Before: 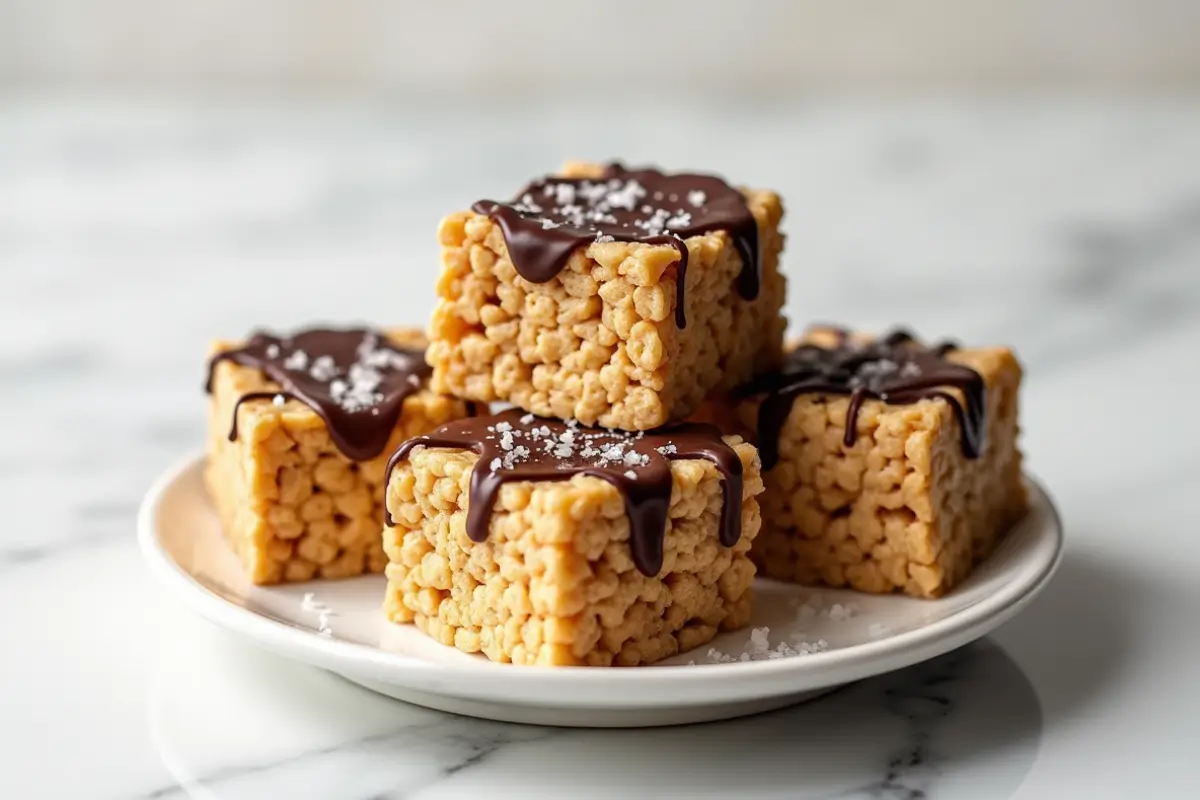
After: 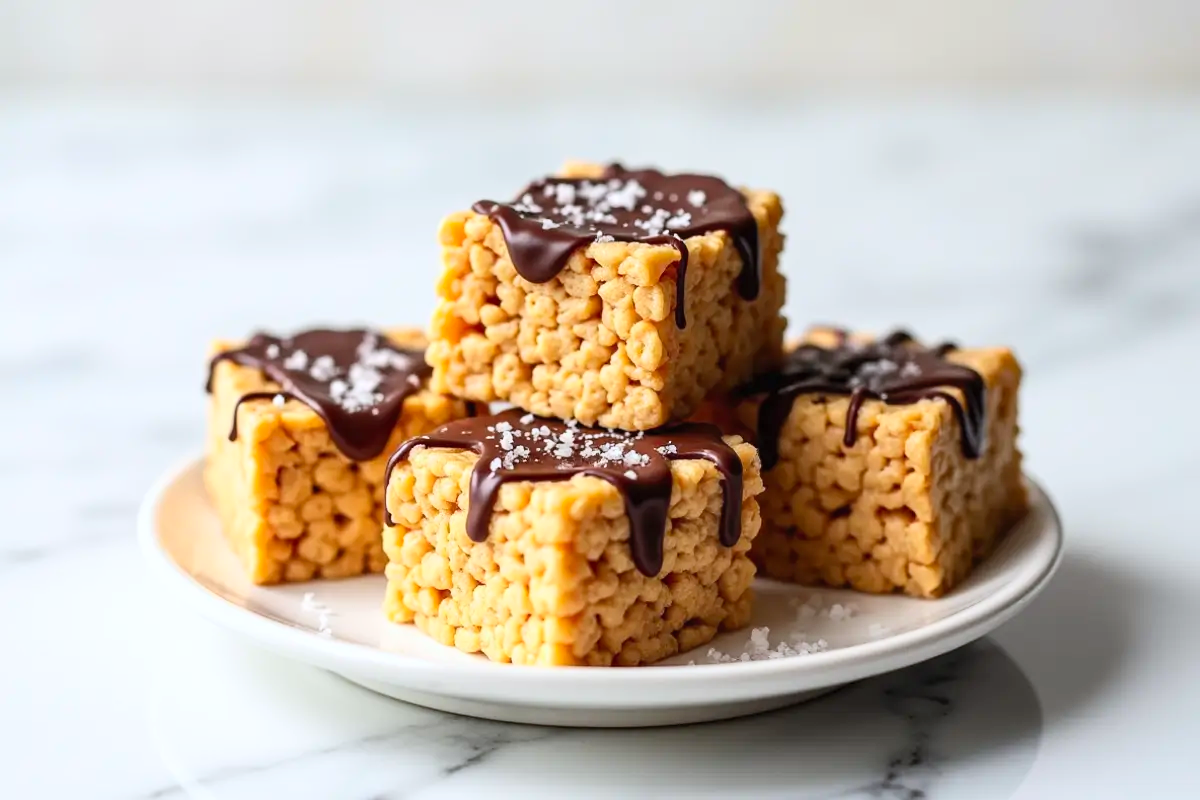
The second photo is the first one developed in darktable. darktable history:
white balance: red 0.98, blue 1.034
contrast brightness saturation: contrast 0.2, brightness 0.16, saturation 0.22
